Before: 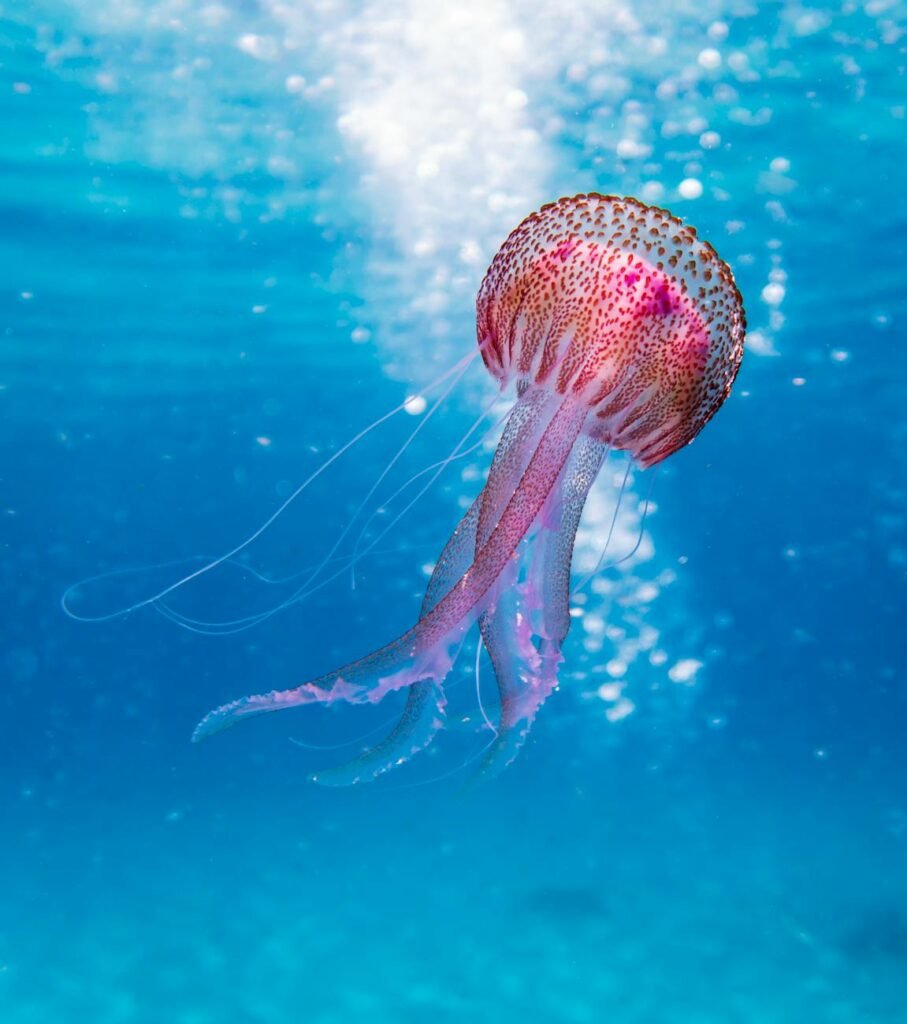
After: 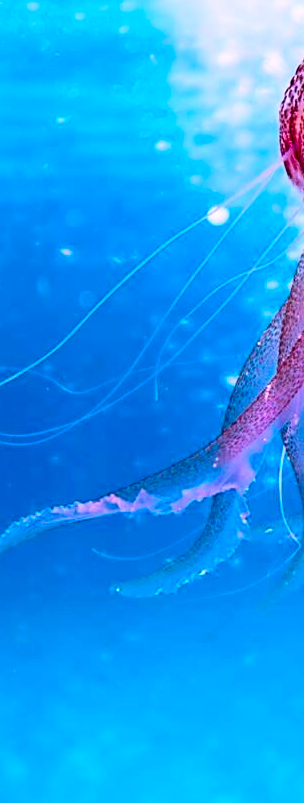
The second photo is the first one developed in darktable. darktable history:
color correction: highlights a* 15.46, highlights b* -20.56
sharpen: on, module defaults
white balance: red 0.978, blue 0.999
crop and rotate: left 21.77%, top 18.528%, right 44.676%, bottom 2.997%
contrast brightness saturation: contrast 0.24, brightness 0.09
color balance rgb: linear chroma grading › global chroma 15%, perceptual saturation grading › global saturation 30%
